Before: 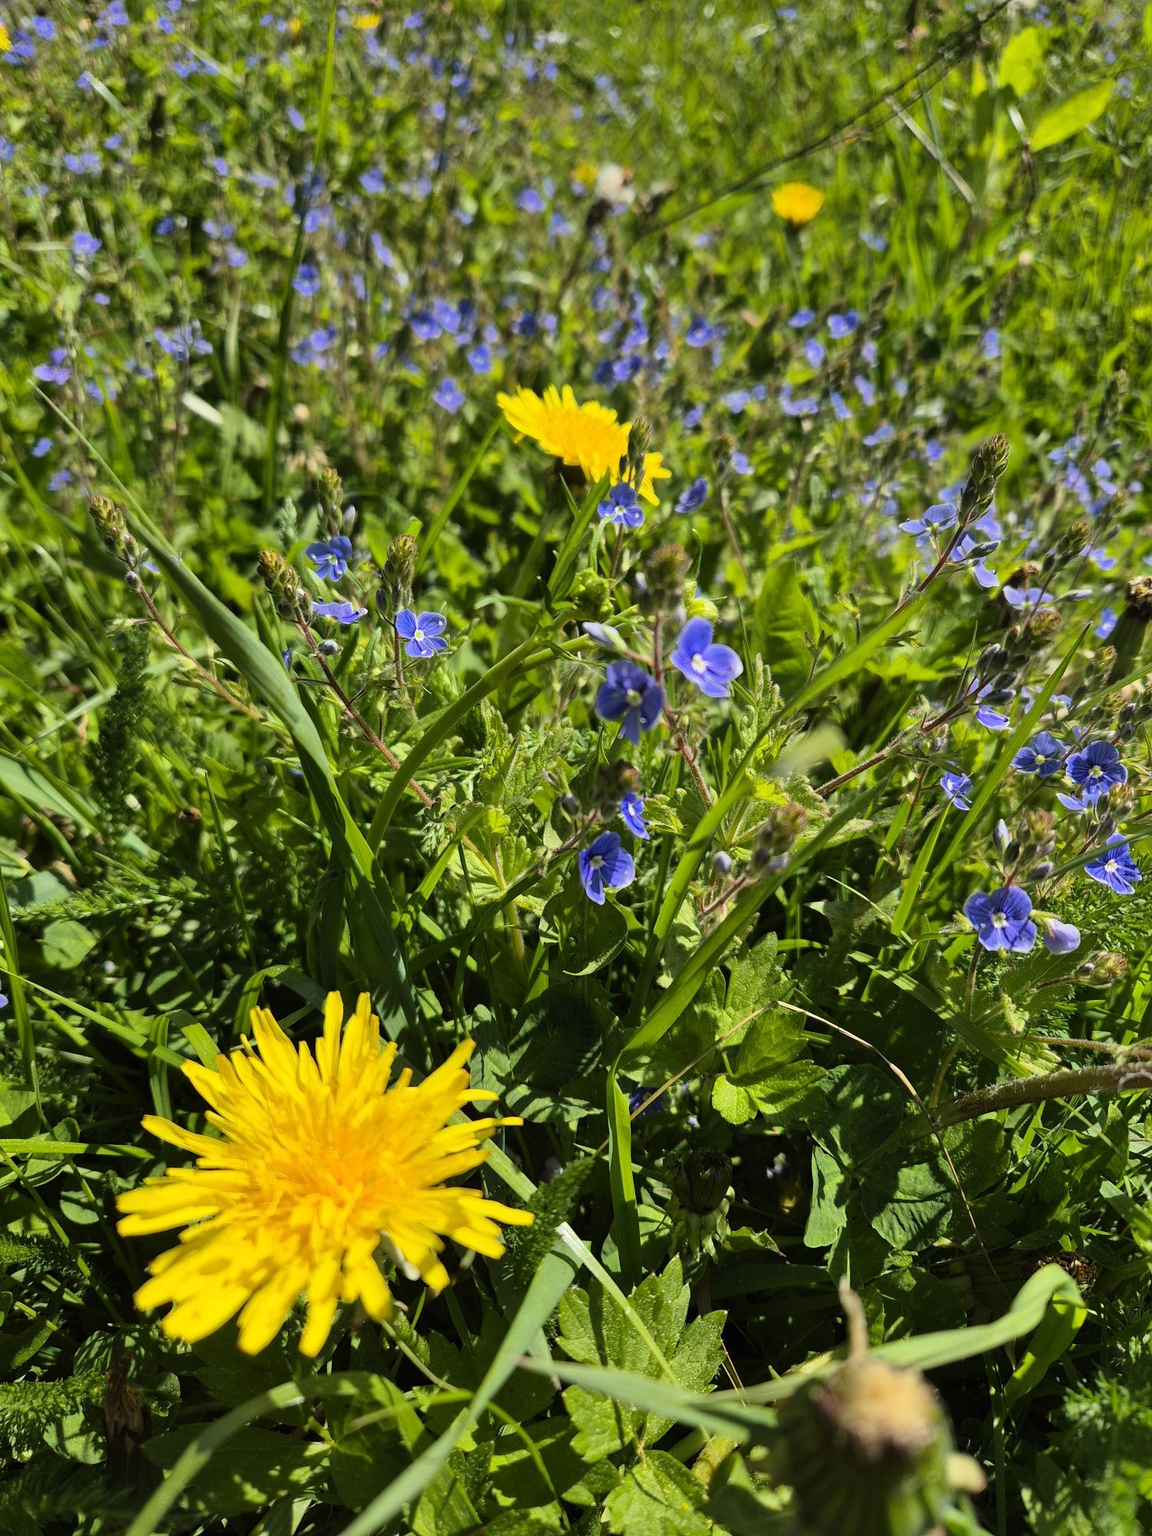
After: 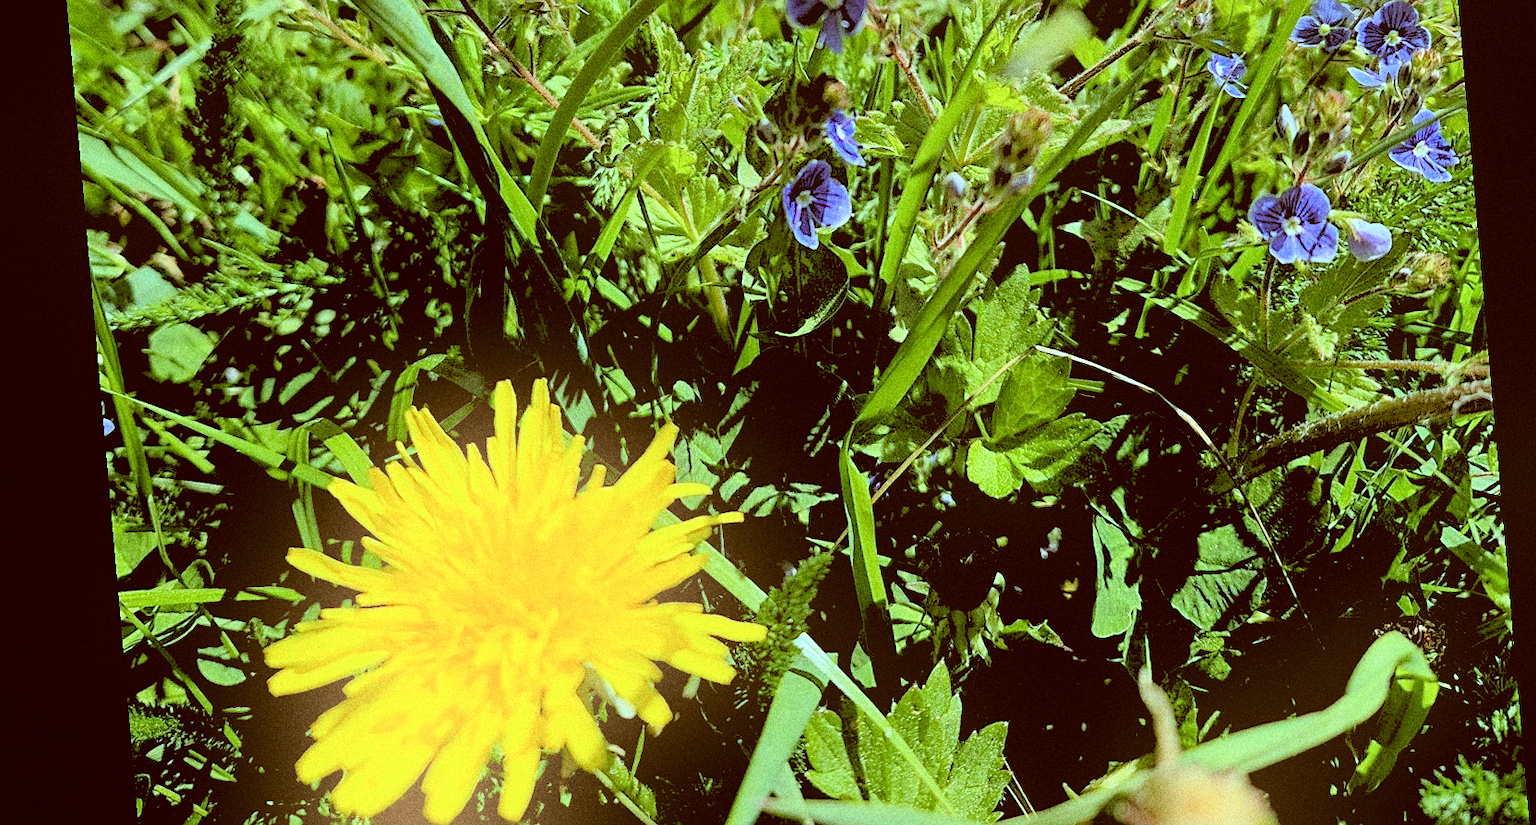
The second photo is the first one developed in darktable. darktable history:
rgb levels: levels [[0.027, 0.429, 0.996], [0, 0.5, 1], [0, 0.5, 1]]
grain: coarseness 14.49 ISO, strength 48.04%, mid-tones bias 35%
sharpen: on, module defaults
bloom: size 16%, threshold 98%, strength 20%
contrast brightness saturation: contrast 0.04, saturation 0.07
color correction: highlights a* -14.62, highlights b* -16.22, shadows a* 10.12, shadows b* 29.4
crop: top 45.551%, bottom 12.262%
rotate and perspective: rotation -4.98°, automatic cropping off
